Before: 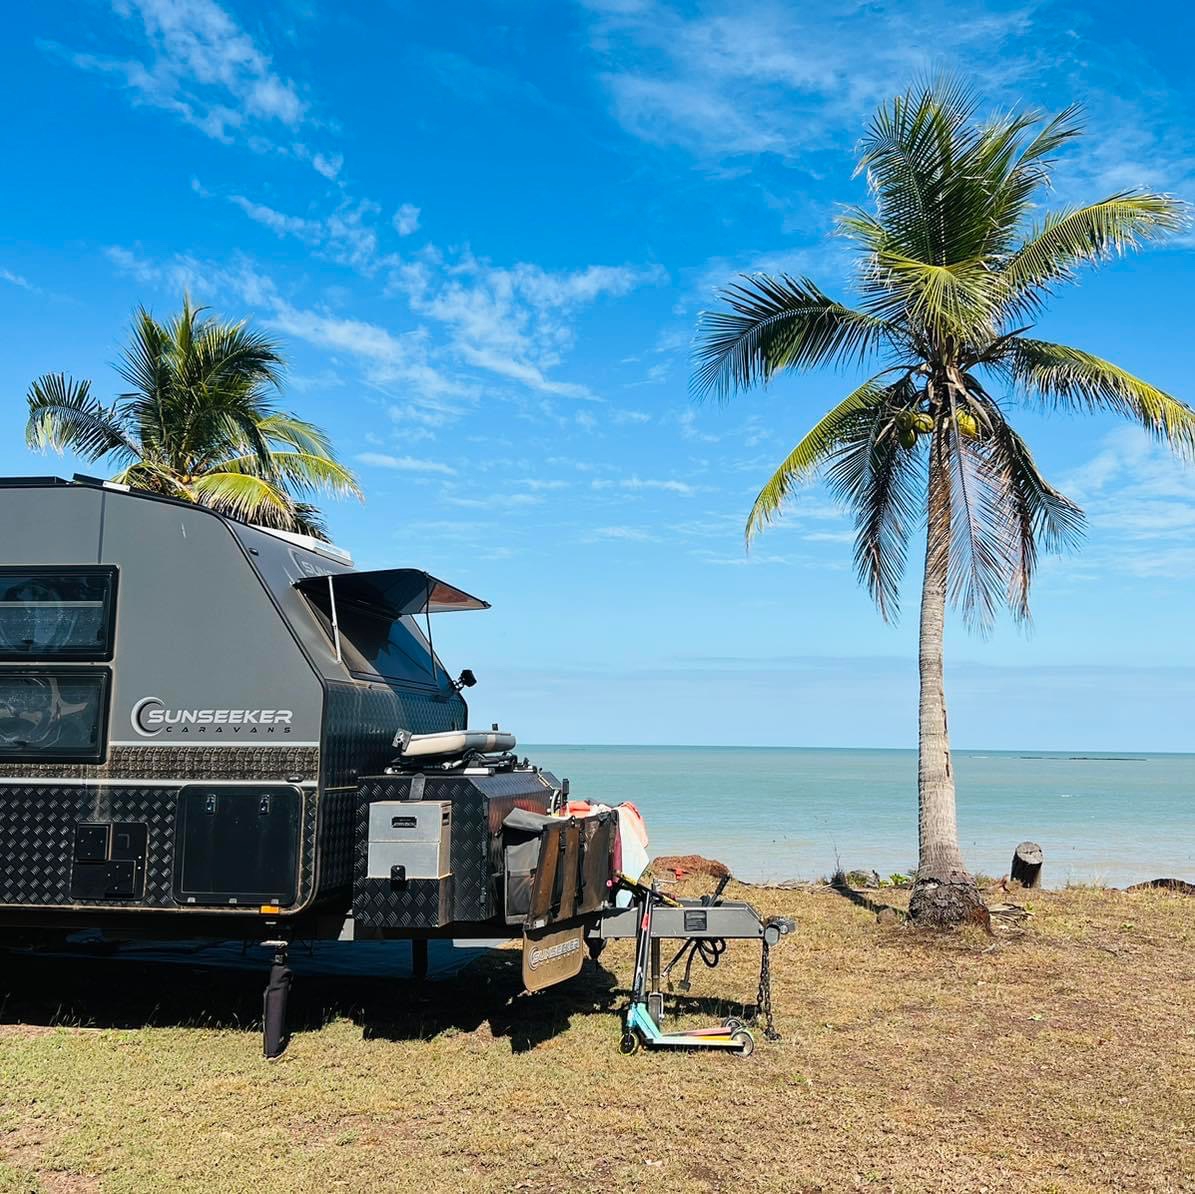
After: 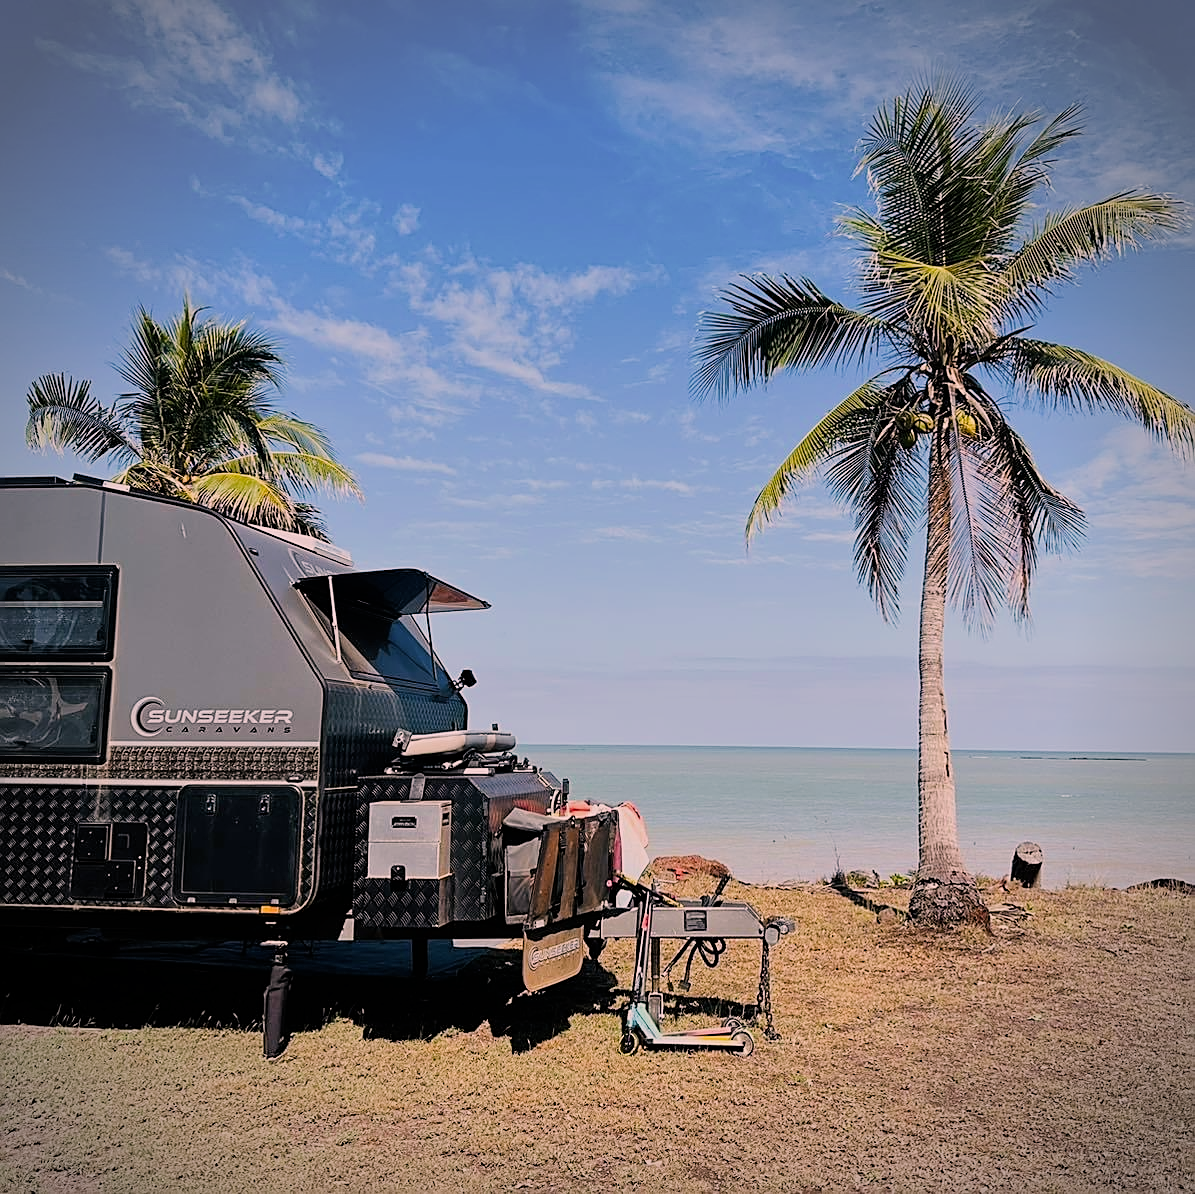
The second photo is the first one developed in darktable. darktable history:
sharpen: amount 0.588
color correction: highlights a* 14.71, highlights b* 4.89
vignetting: automatic ratio true
filmic rgb: black relative exposure -7.65 EV, white relative exposure 4.56 EV, hardness 3.61
